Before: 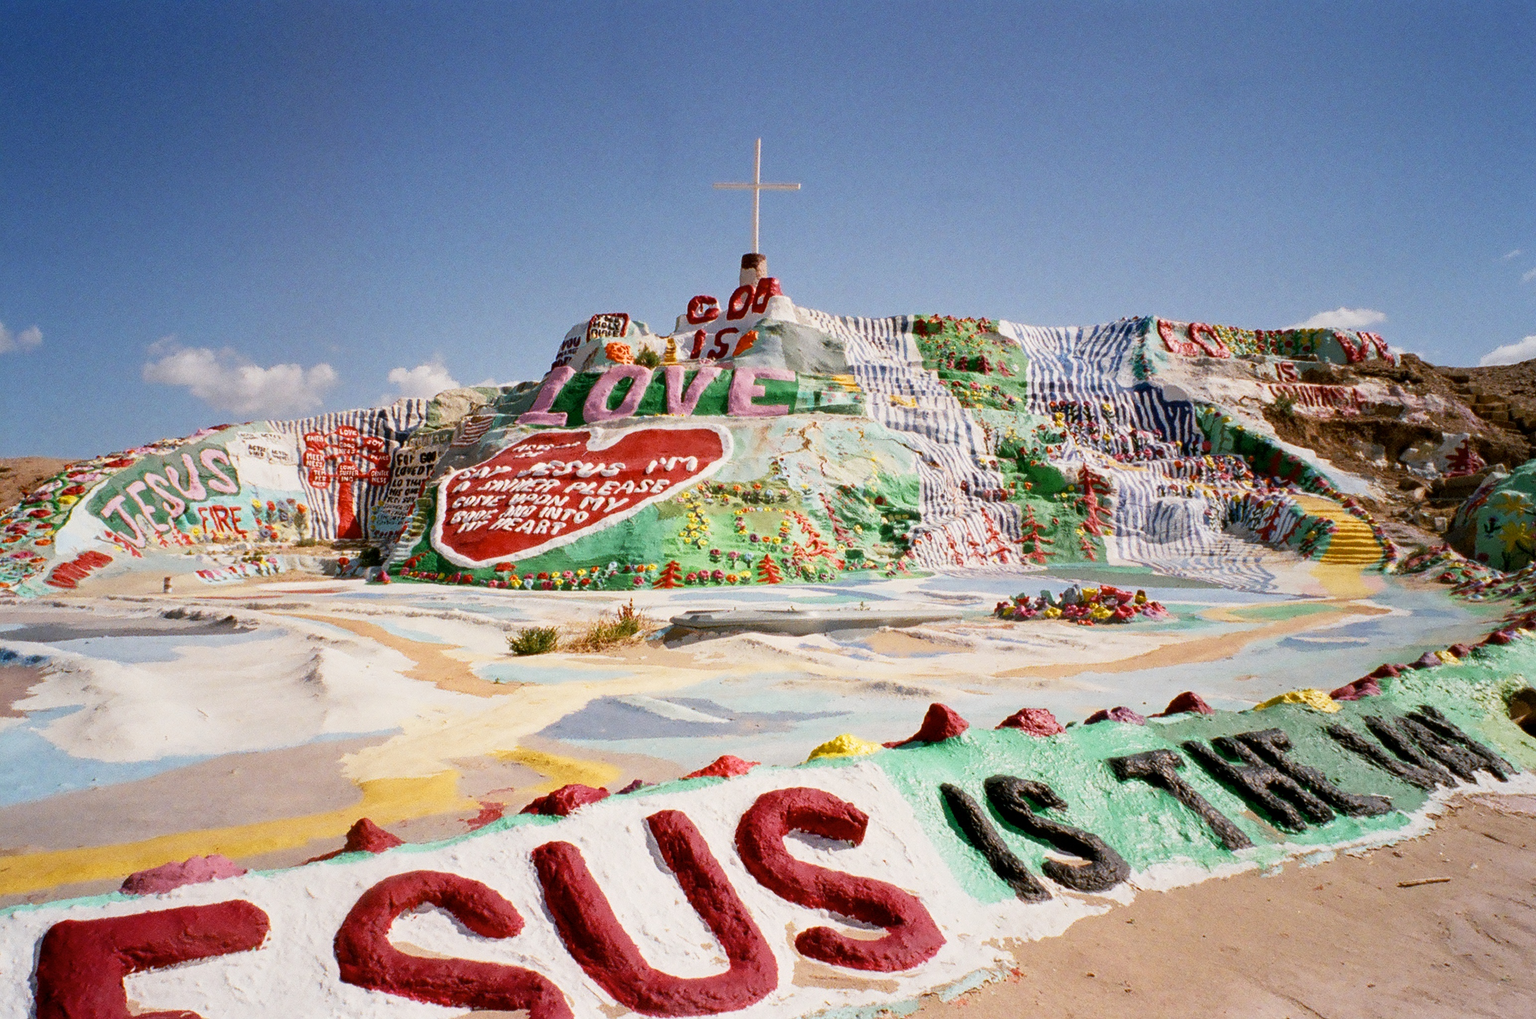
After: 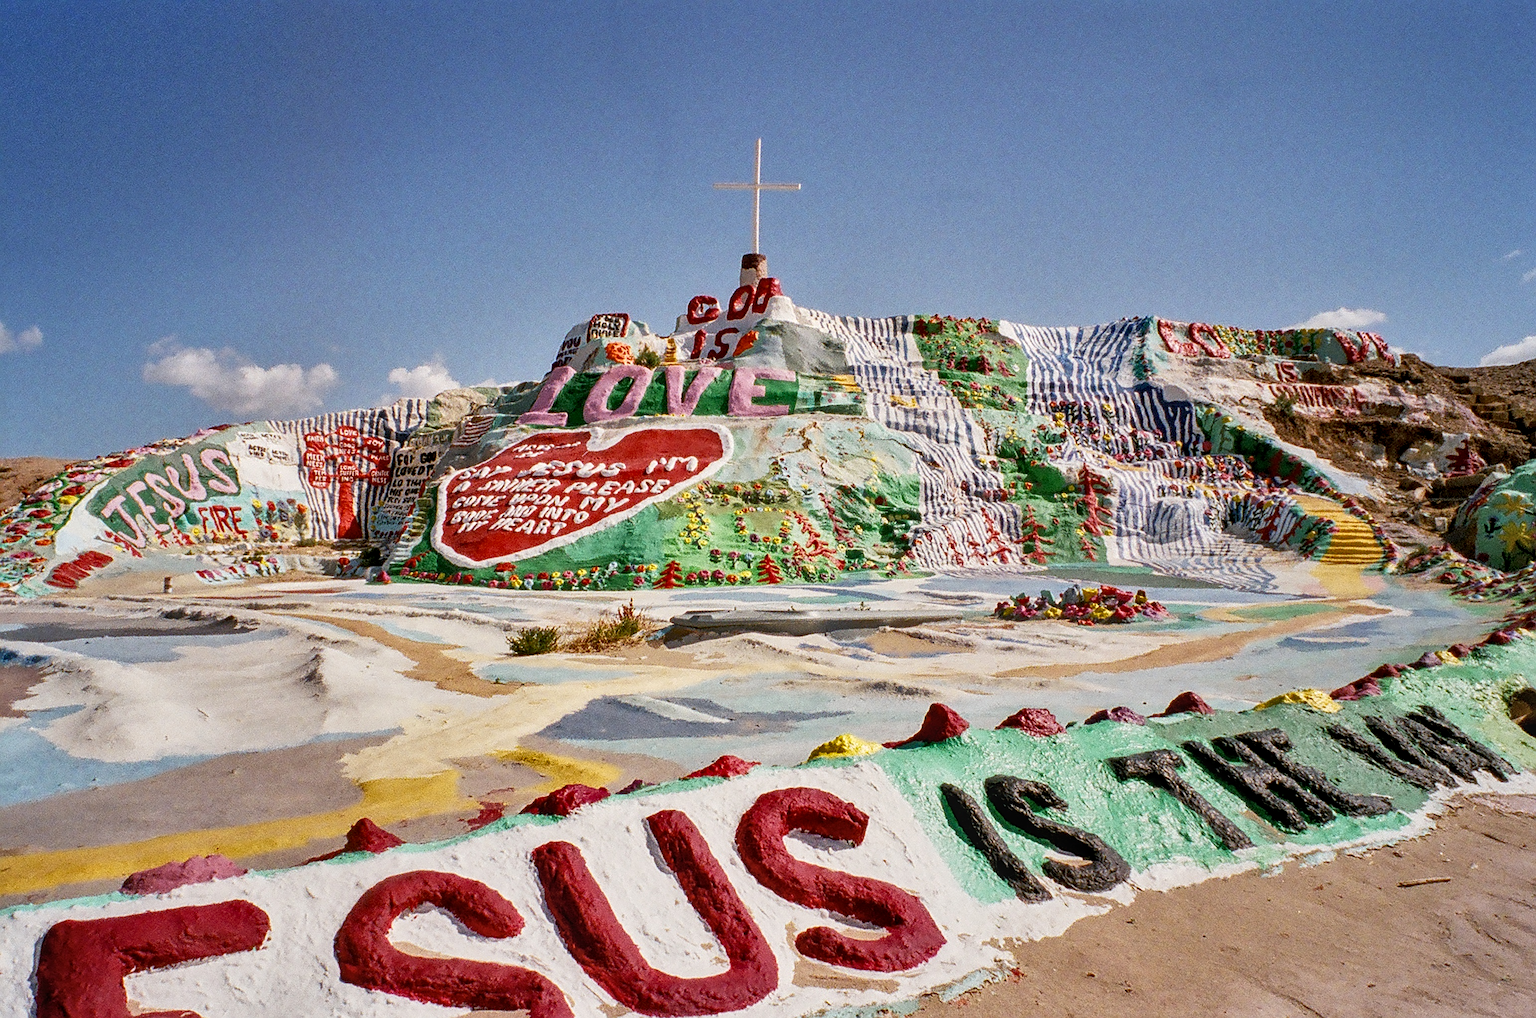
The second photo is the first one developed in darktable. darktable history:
local contrast: on, module defaults
shadows and highlights: shadows 60, highlights -60.23, soften with gaussian
sharpen: on, module defaults
